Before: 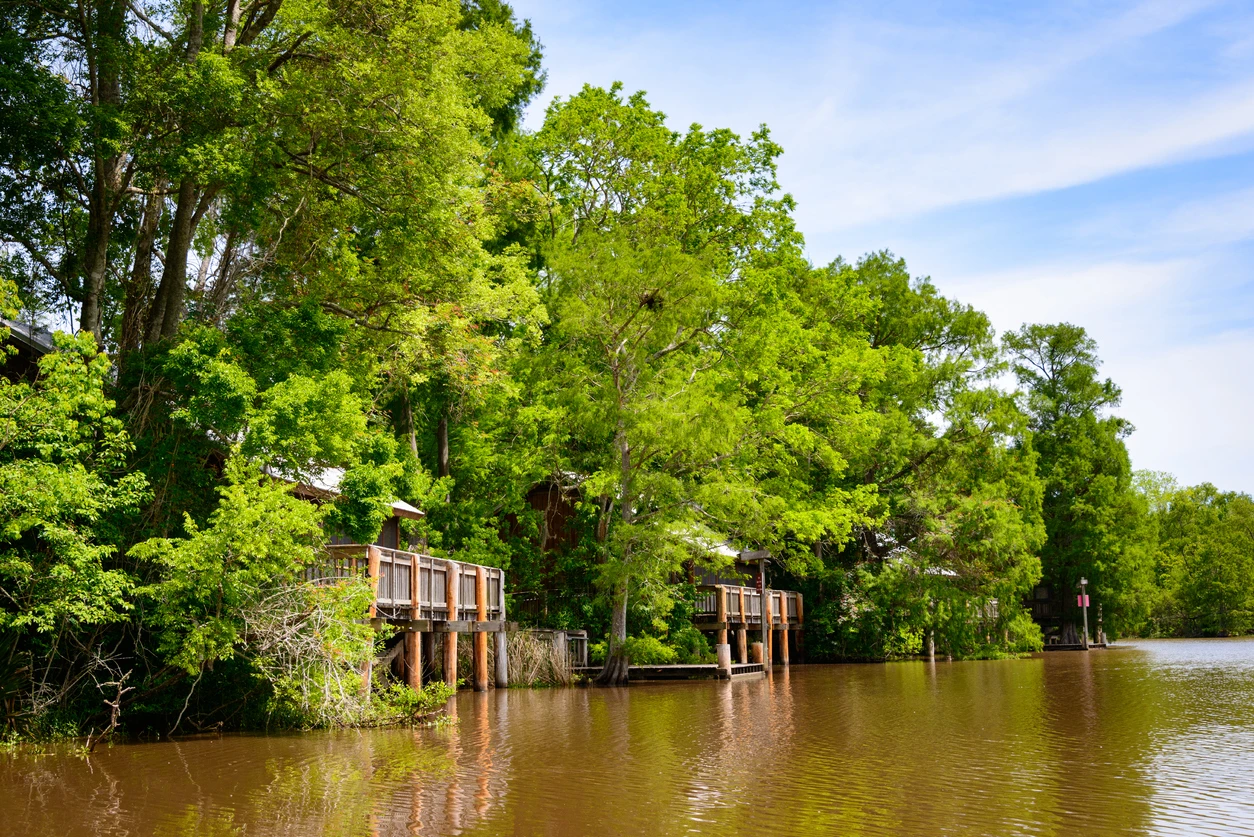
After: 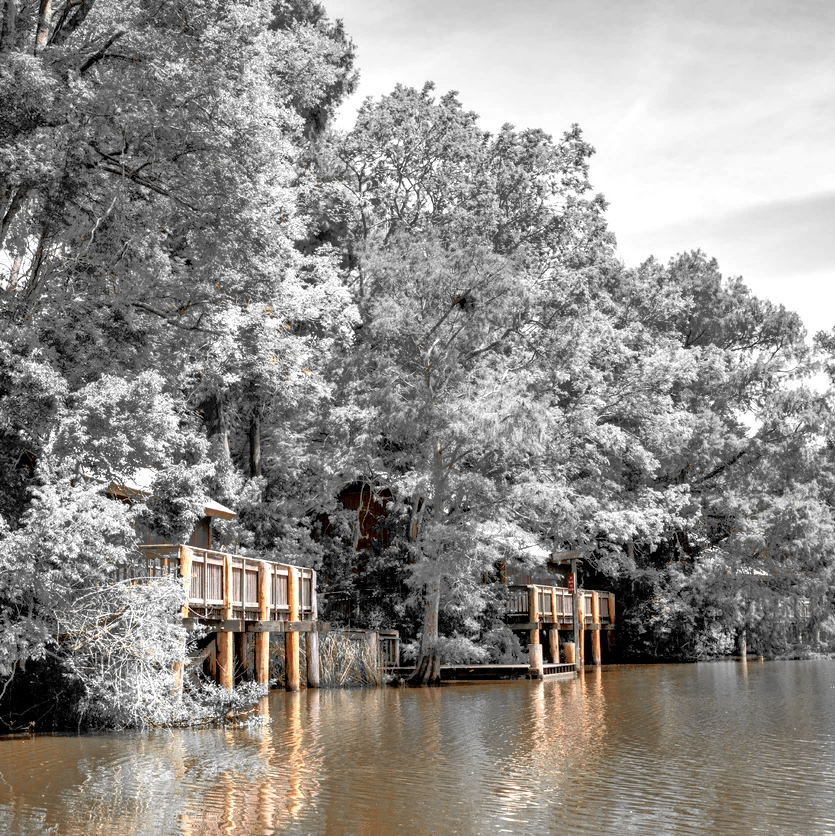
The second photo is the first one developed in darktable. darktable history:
crop and rotate: left 15.055%, right 18.278%
white balance: emerald 1
tone equalizer: -8 EV -0.528 EV, -7 EV -0.319 EV, -6 EV -0.083 EV, -5 EV 0.413 EV, -4 EV 0.985 EV, -3 EV 0.791 EV, -2 EV -0.01 EV, -1 EV 0.14 EV, +0 EV -0.012 EV, smoothing 1
color zones: curves: ch0 [(0, 0.65) (0.096, 0.644) (0.221, 0.539) (0.429, 0.5) (0.571, 0.5) (0.714, 0.5) (0.857, 0.5) (1, 0.65)]; ch1 [(0, 0.5) (0.143, 0.5) (0.257, -0.002) (0.429, 0.04) (0.571, -0.001) (0.714, -0.015) (0.857, 0.024) (1, 0.5)]
exposure: black level correction 0.001, exposure 0.191 EV, compensate highlight preservation false
local contrast: on, module defaults
contrast brightness saturation: saturation -0.05
